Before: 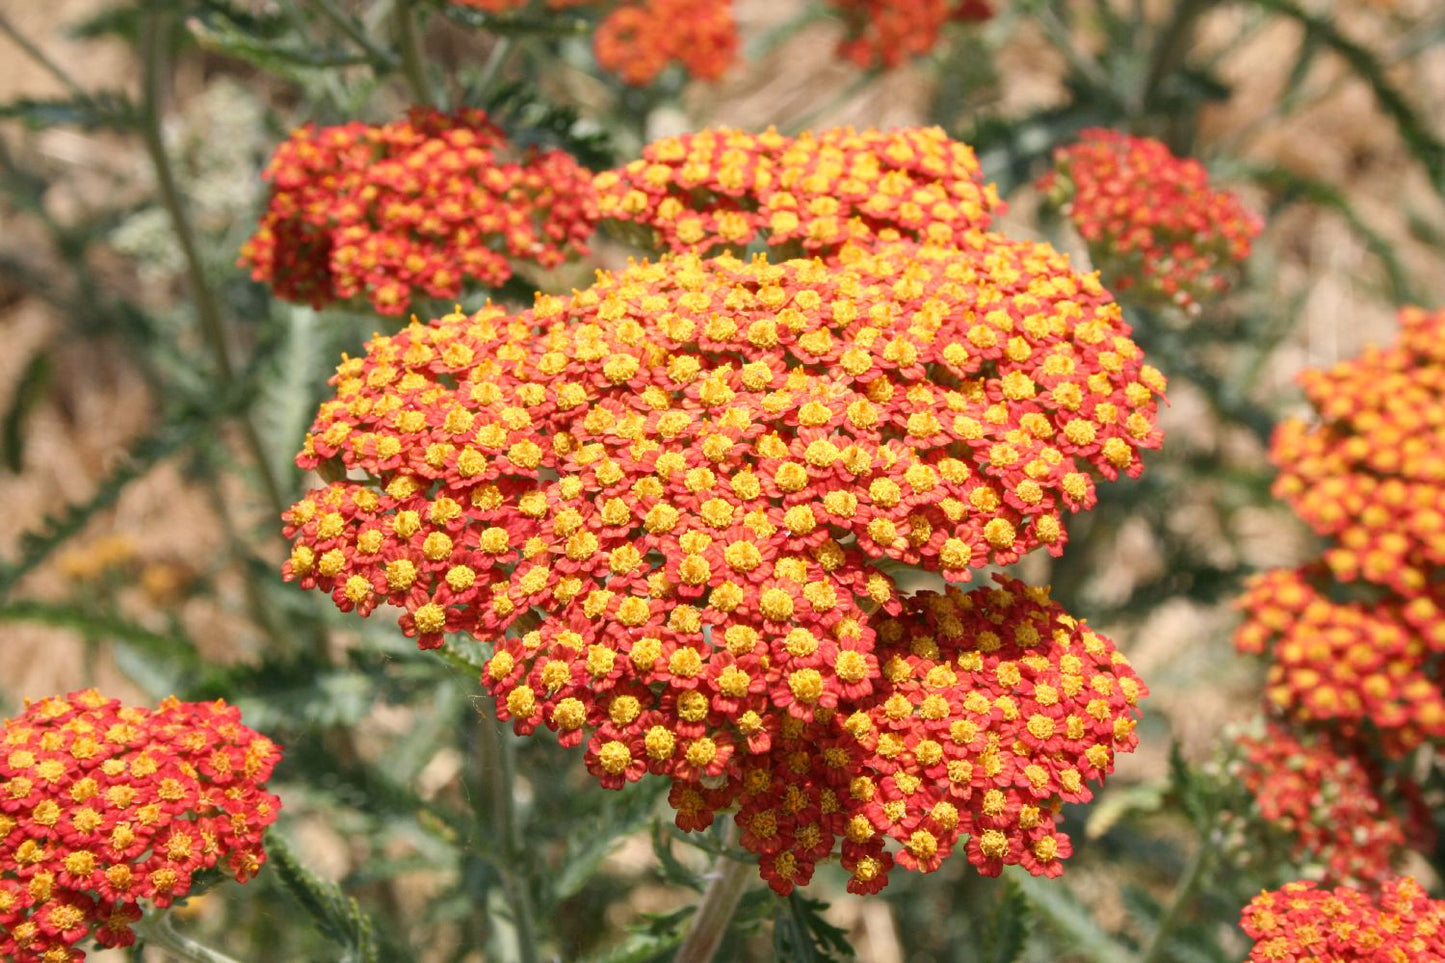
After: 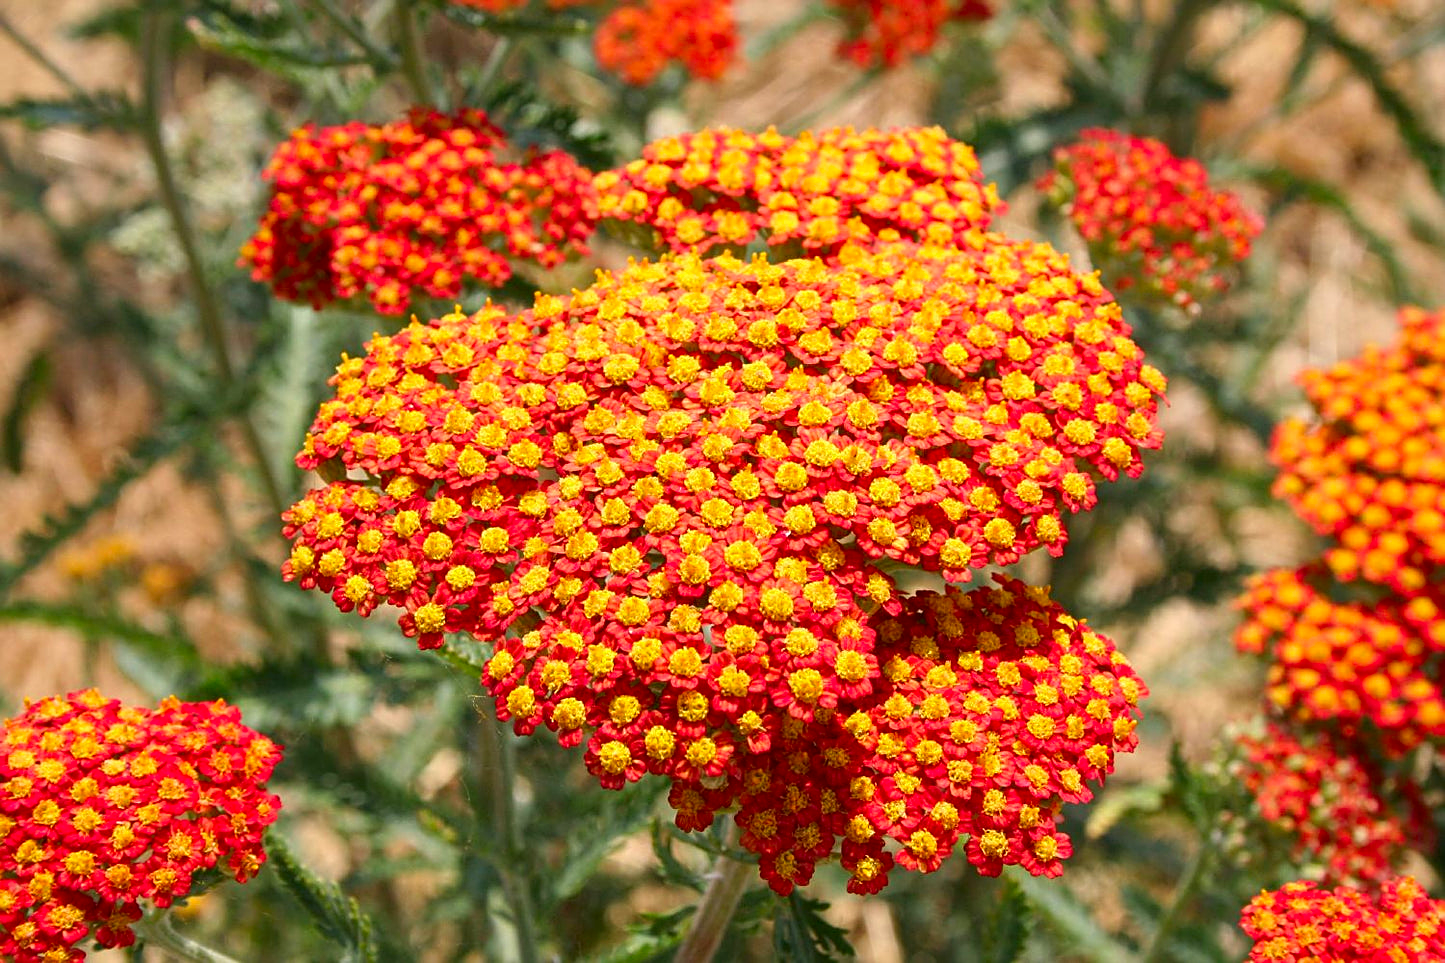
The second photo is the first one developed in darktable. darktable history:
sharpen: on, module defaults
contrast brightness saturation: brightness -0.02, saturation 0.35
